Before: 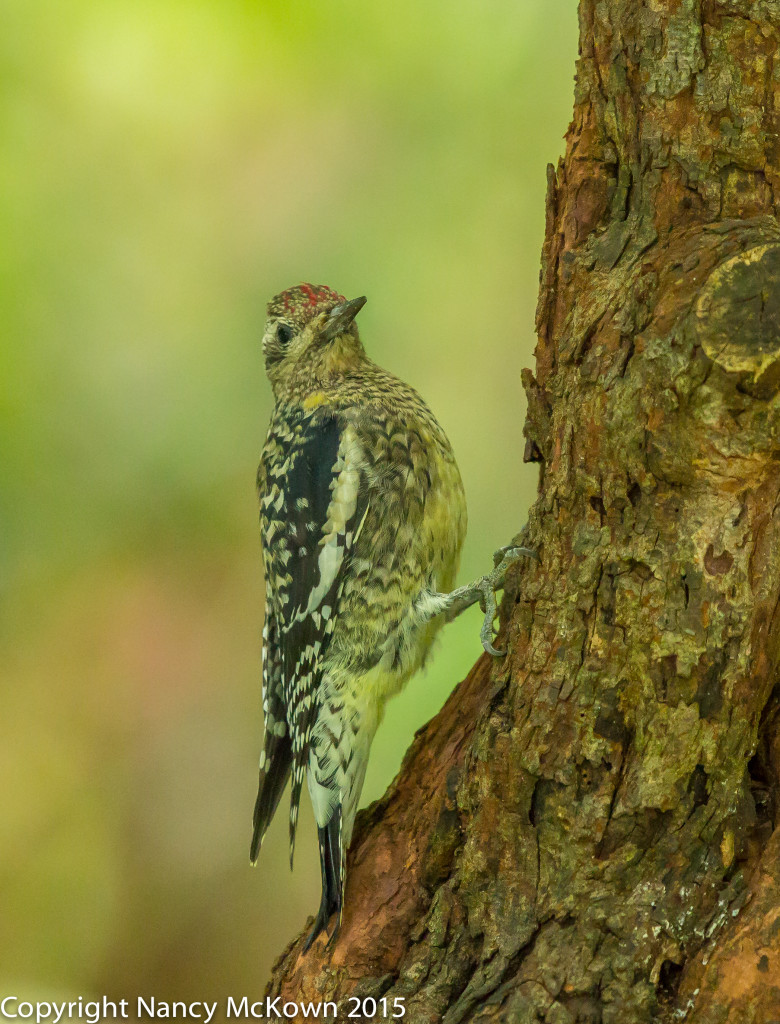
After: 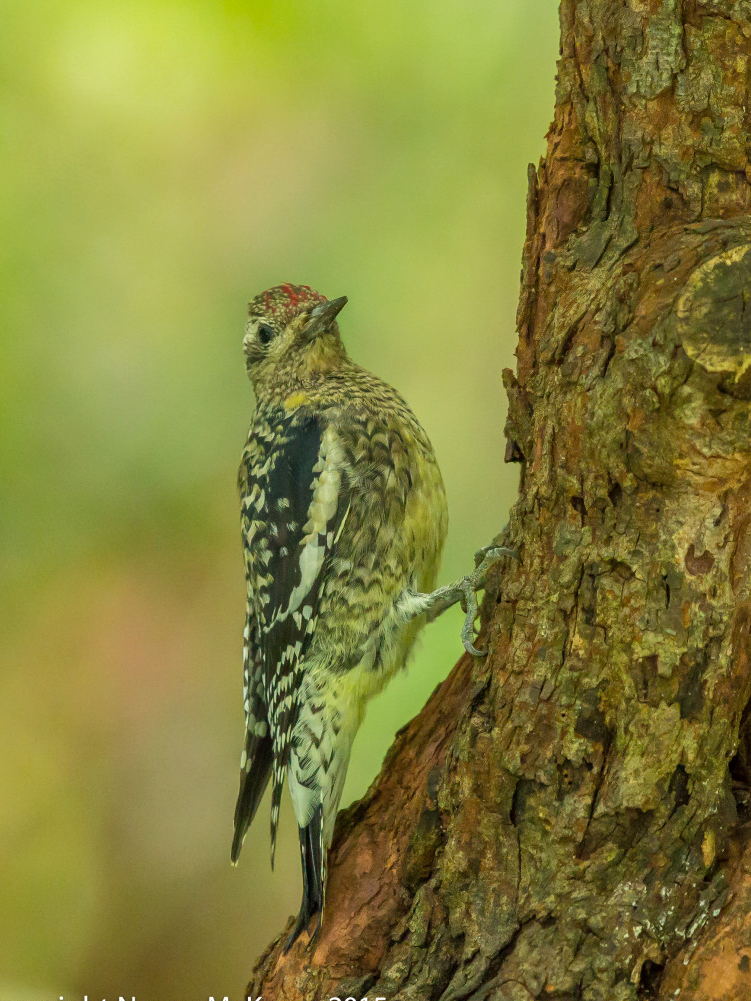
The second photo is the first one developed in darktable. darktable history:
shadows and highlights: shadows 37.27, highlights -28.18, soften with gaussian
crop and rotate: left 2.536%, right 1.107%, bottom 2.246%
